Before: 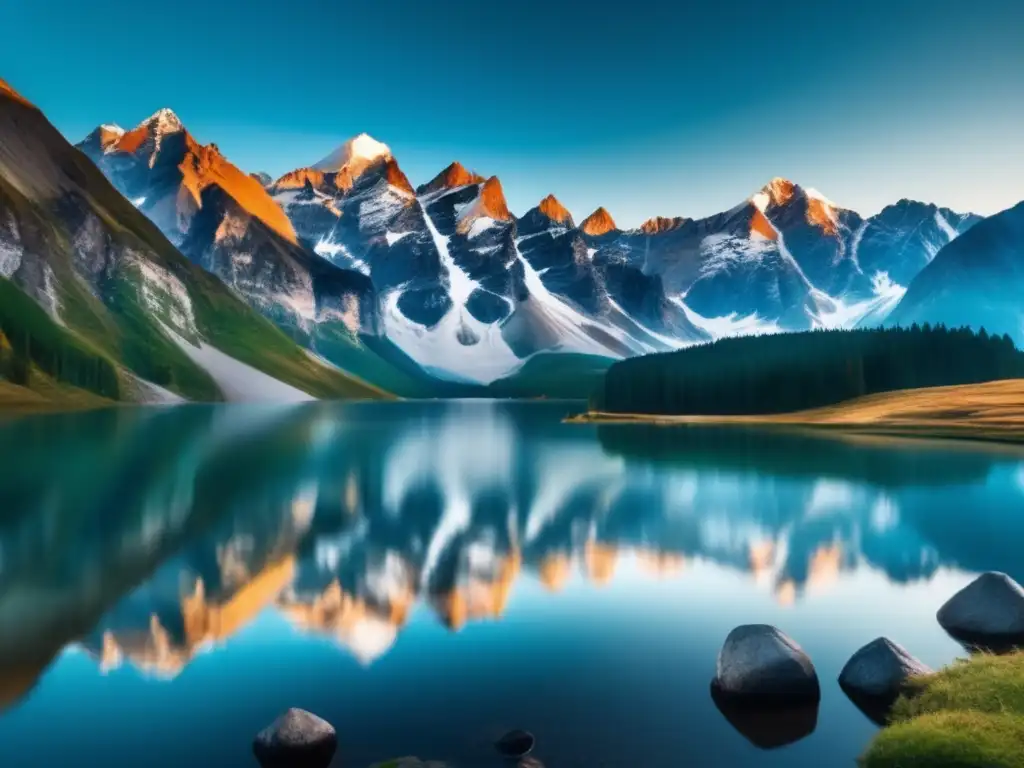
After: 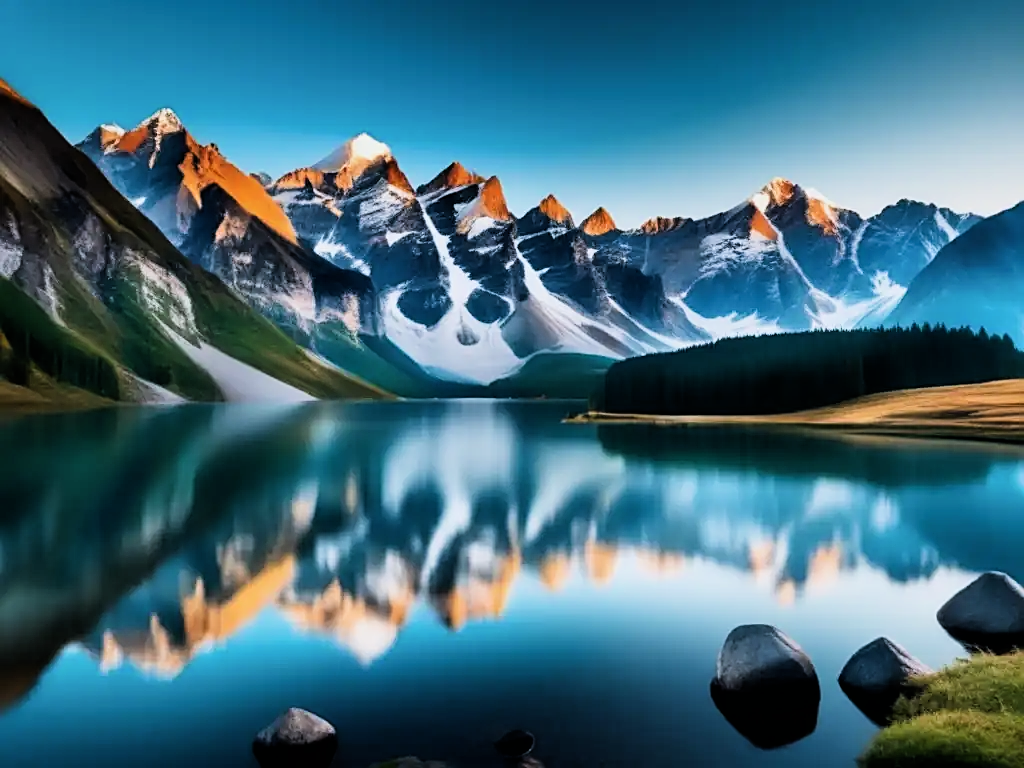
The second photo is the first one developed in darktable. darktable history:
sharpen: on, module defaults
white balance: red 0.983, blue 1.036
filmic rgb: black relative exposure -16 EV, white relative exposure 6.29 EV, hardness 5.1, contrast 1.35
exposure: compensate highlight preservation false
shadows and highlights: shadows 12, white point adjustment 1.2, soften with gaussian
